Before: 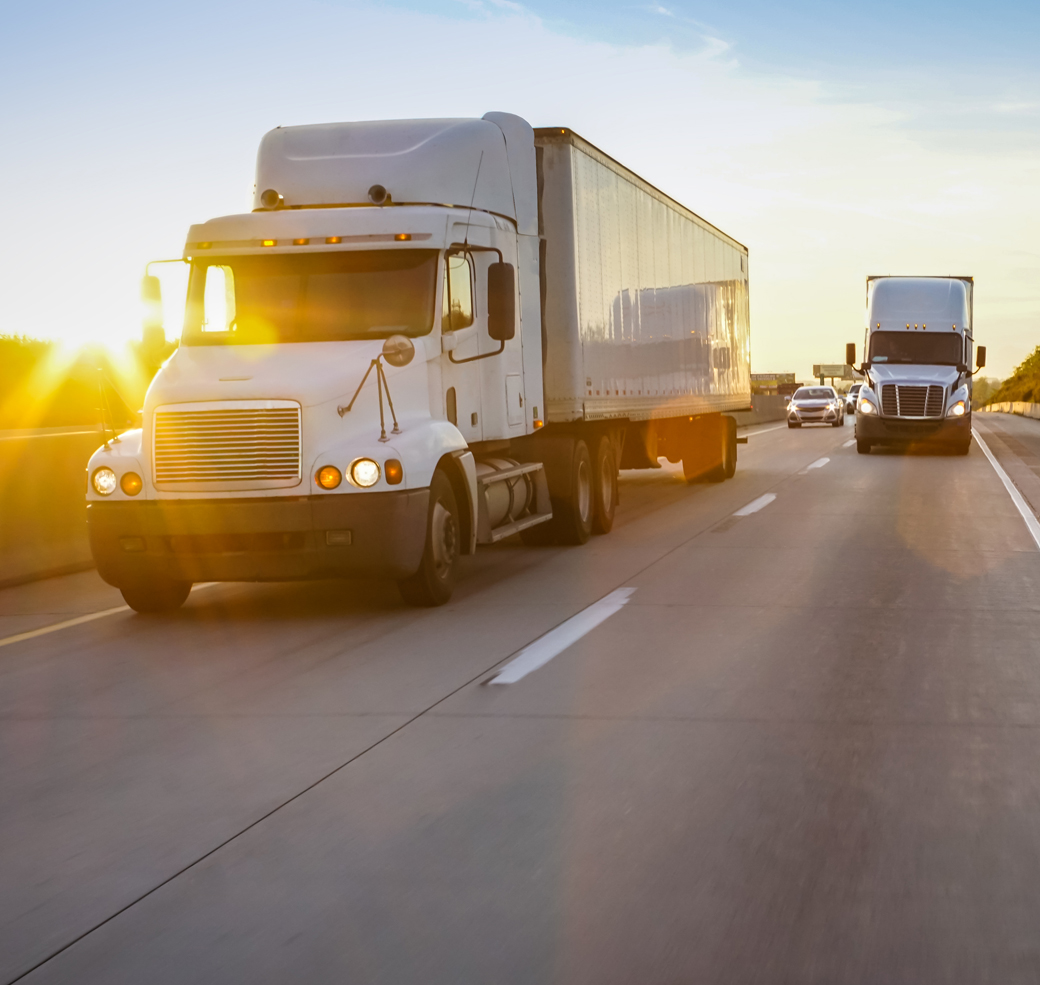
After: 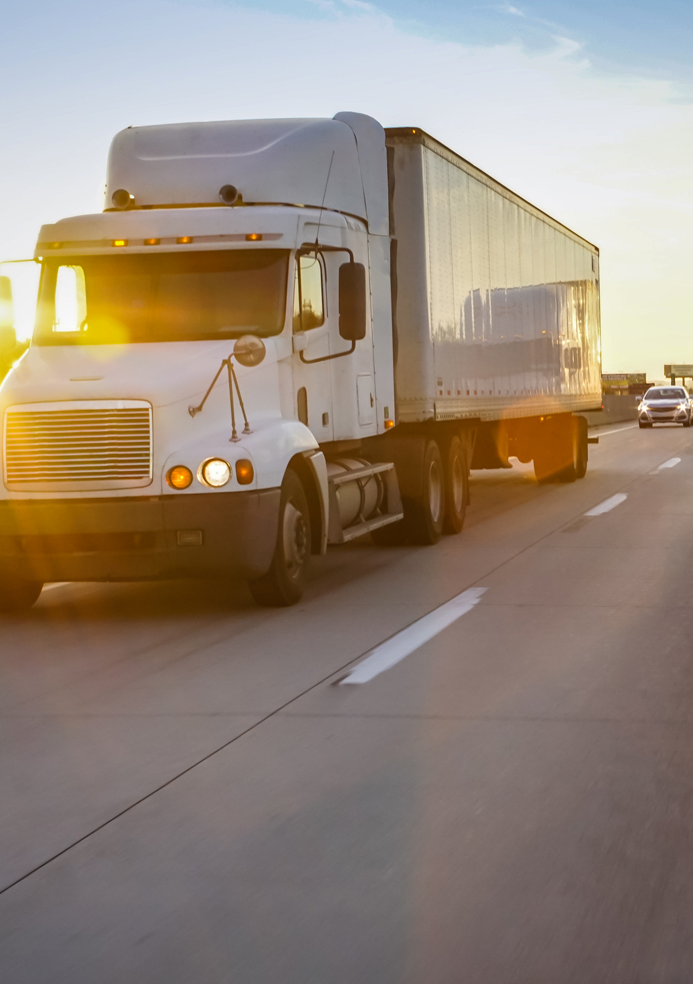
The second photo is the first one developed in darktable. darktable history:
shadows and highlights: shadows 34.05, highlights -34.89, soften with gaussian
crop and rotate: left 14.401%, right 18.945%
